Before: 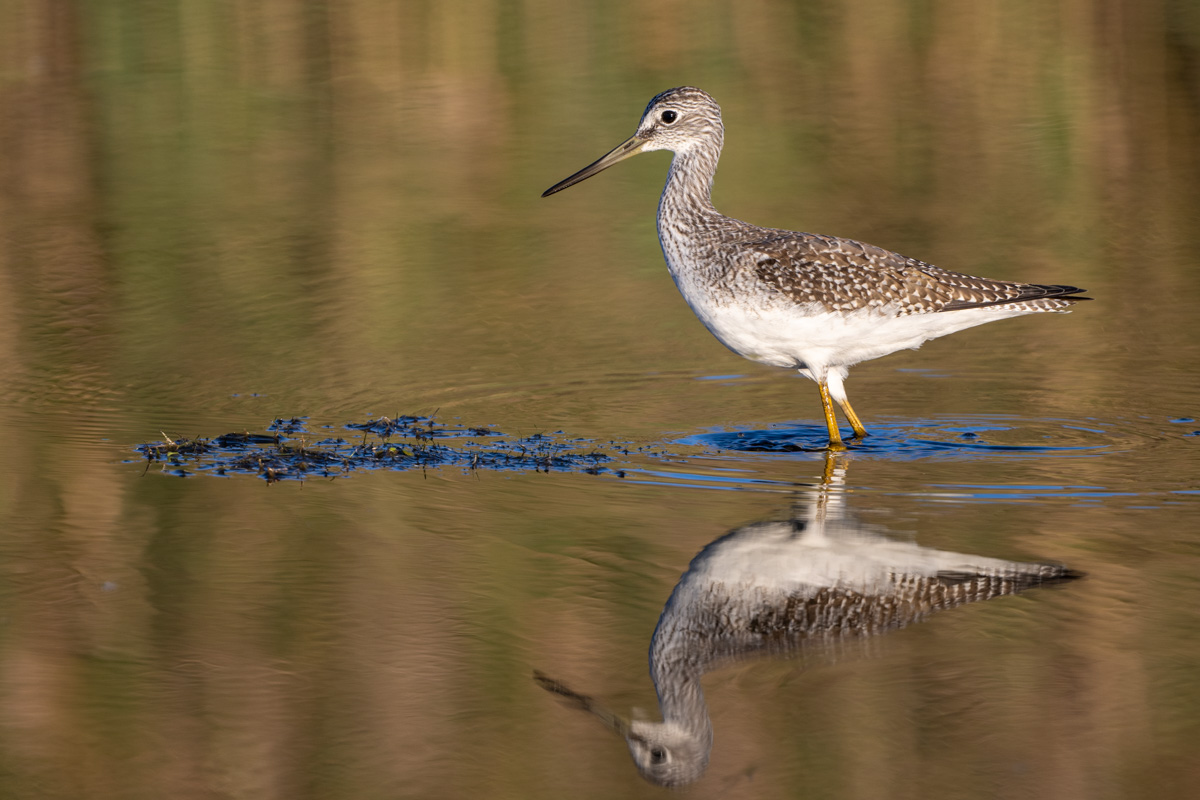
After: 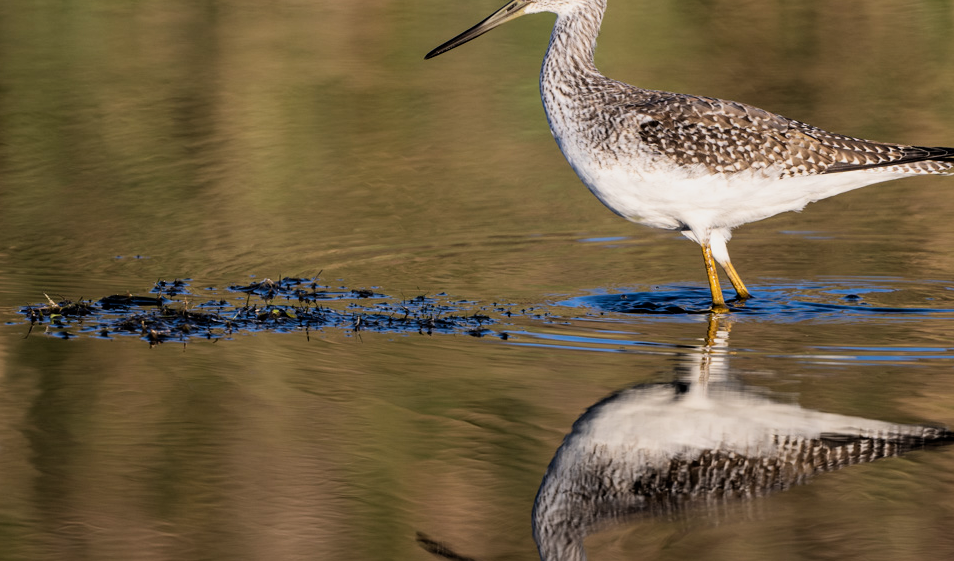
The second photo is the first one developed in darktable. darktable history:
crop: left 9.759%, top 17.357%, right 10.719%, bottom 12.4%
filmic rgb: black relative exposure -16 EV, white relative exposure 6.23 EV, hardness 5.14, contrast 1.349
